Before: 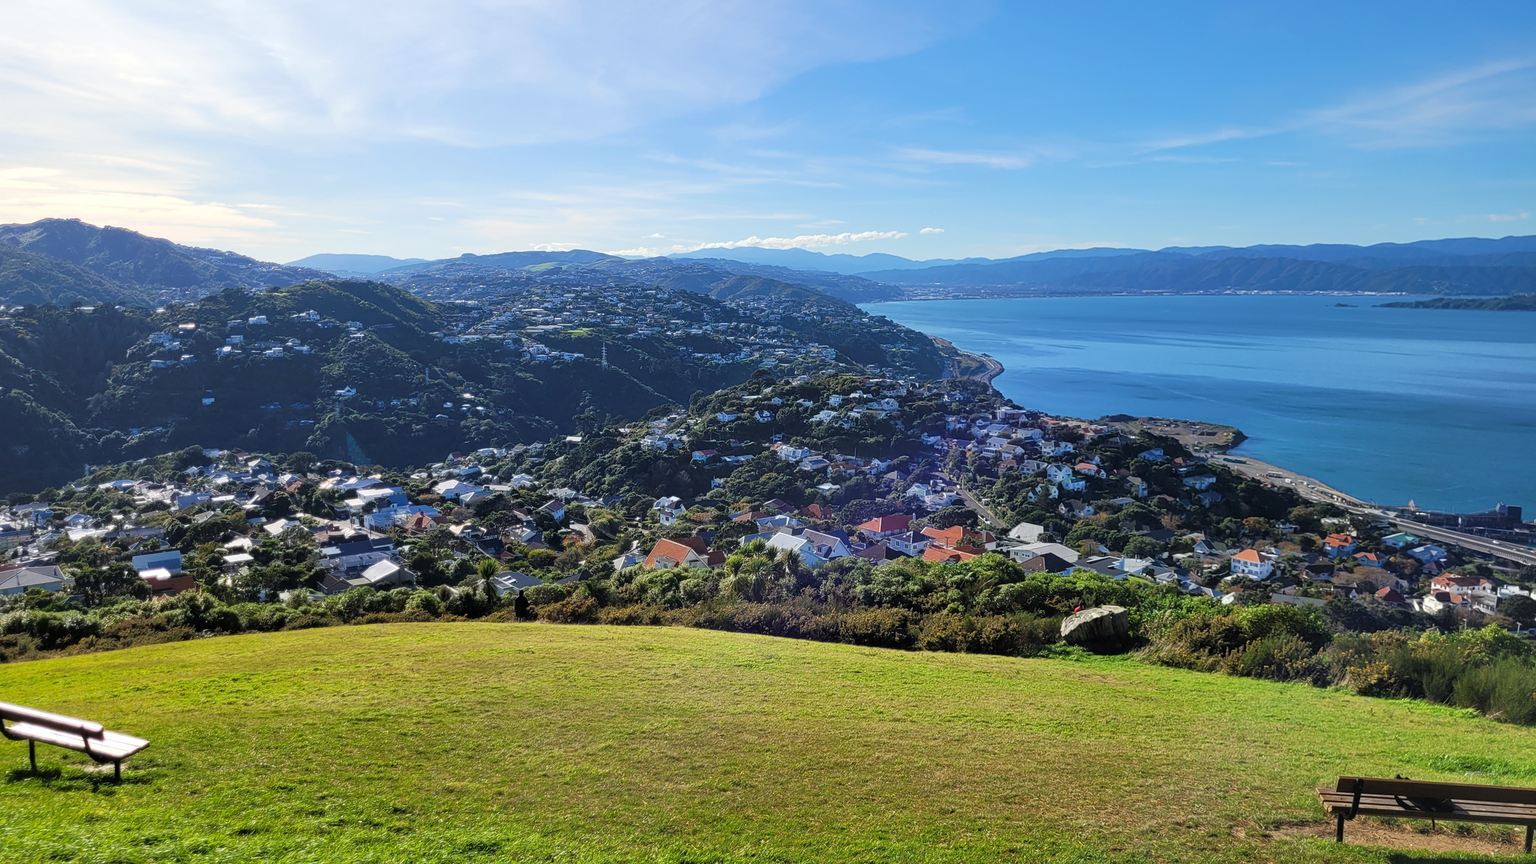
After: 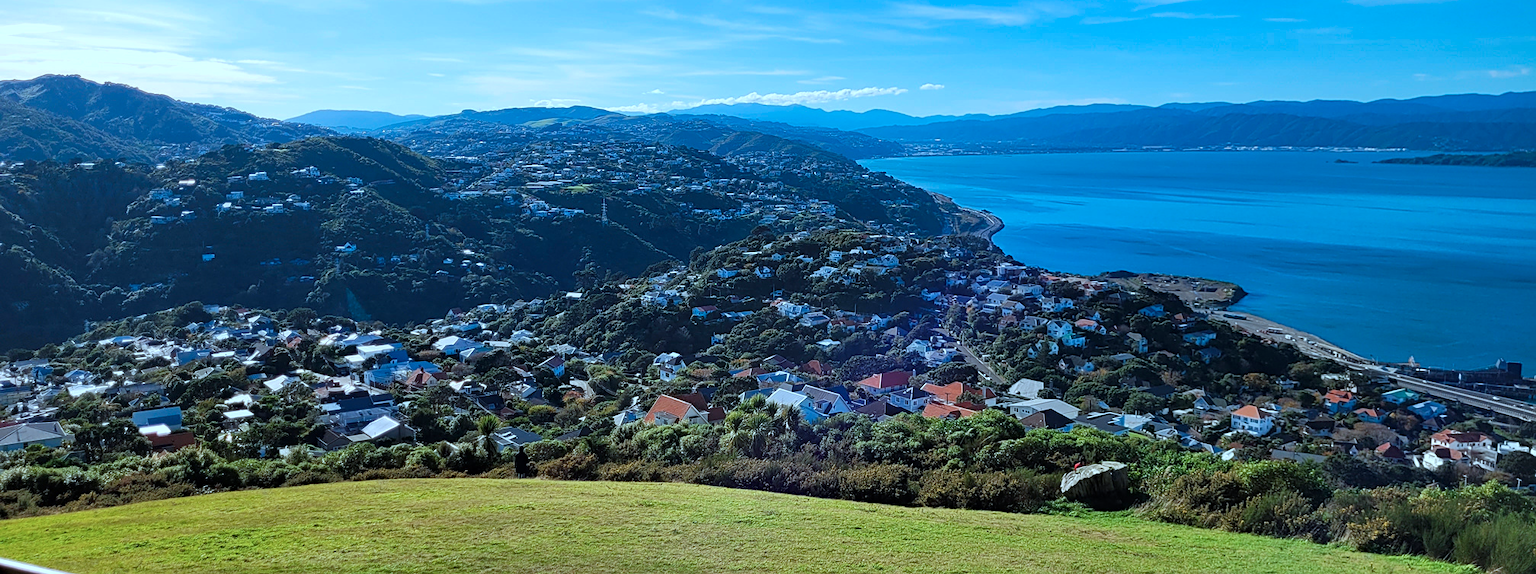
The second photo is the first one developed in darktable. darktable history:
sharpen: amount 0.2
tone equalizer: on, module defaults
crop: top 16.727%, bottom 16.727%
color correction: highlights a* -9.73, highlights b* -21.22
haze removal: compatibility mode true, adaptive false
contrast brightness saturation: contrast 0.03, brightness -0.04
